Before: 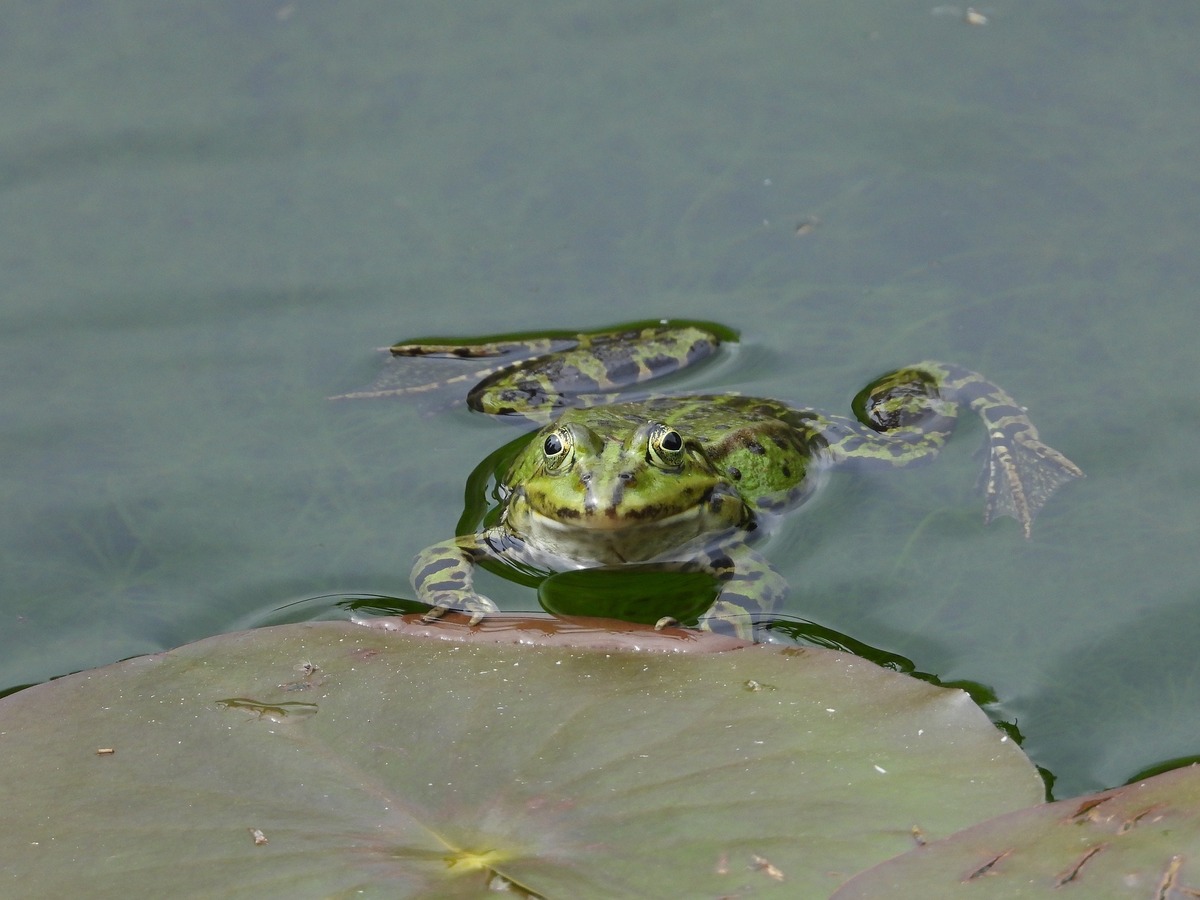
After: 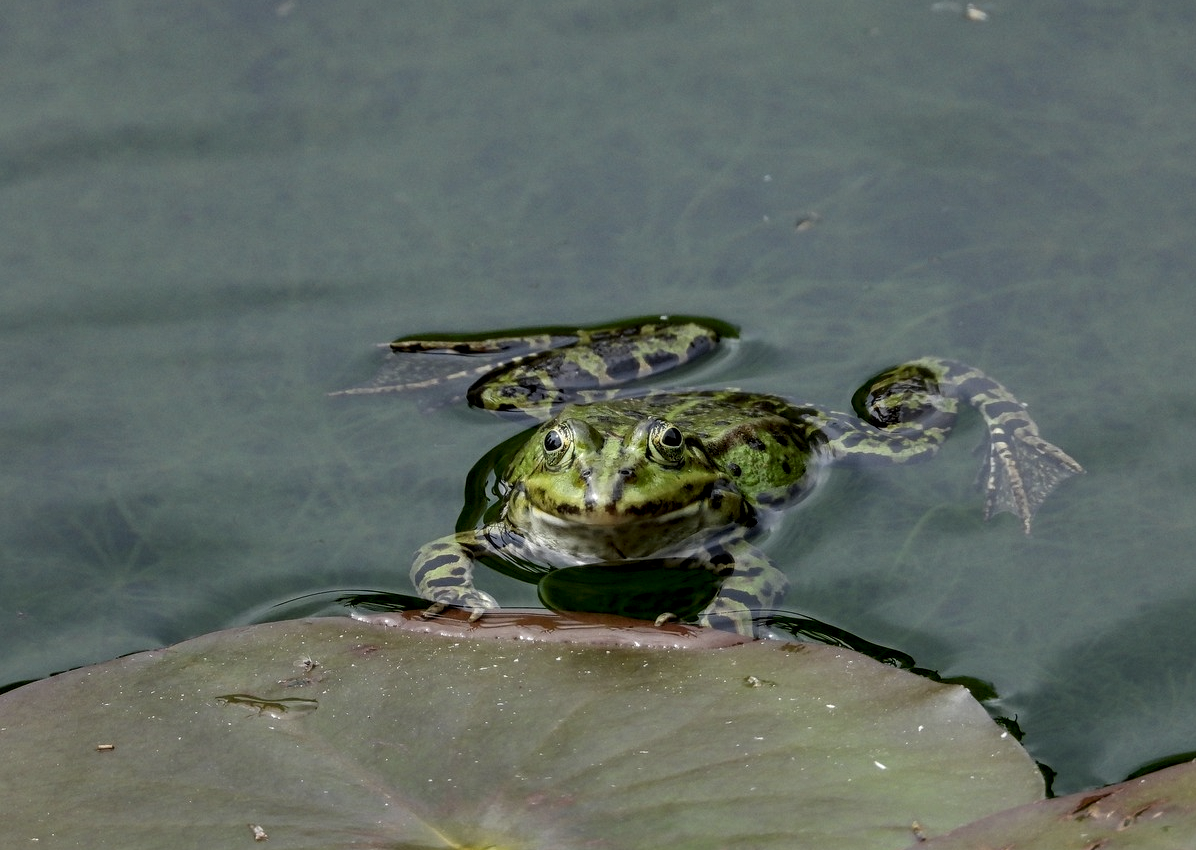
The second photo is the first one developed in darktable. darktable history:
exposure: exposure -0.492 EV, compensate highlight preservation false
local contrast: highlights 0%, shadows 0%, detail 182%
crop: top 0.448%, right 0.264%, bottom 5.045%
